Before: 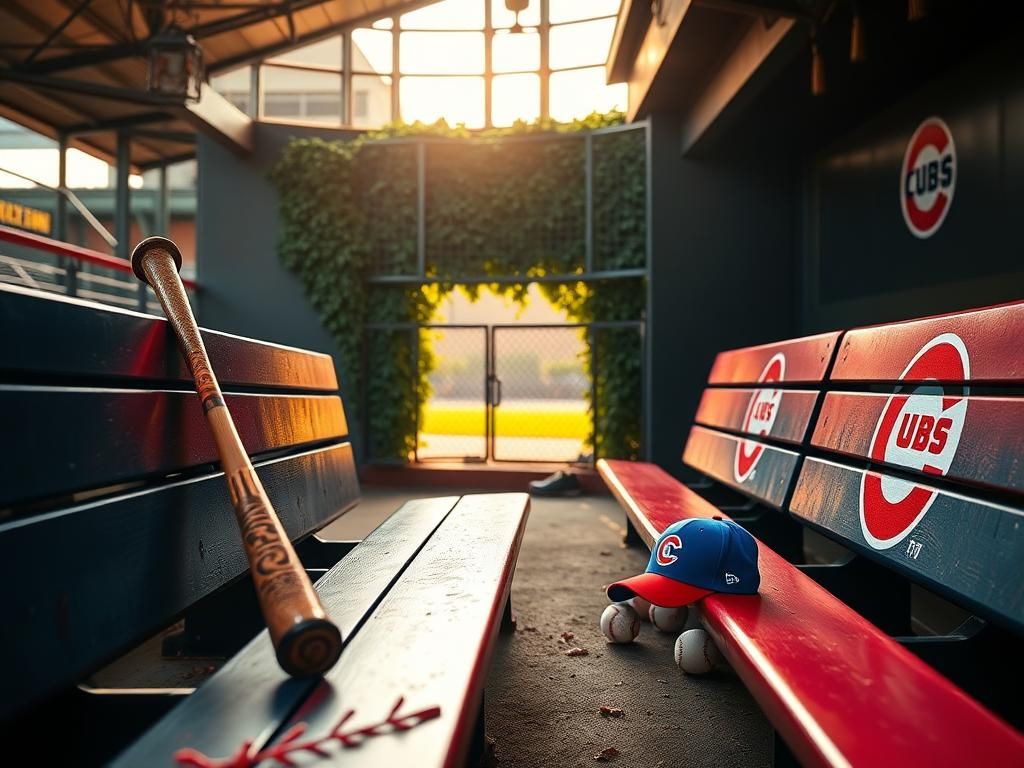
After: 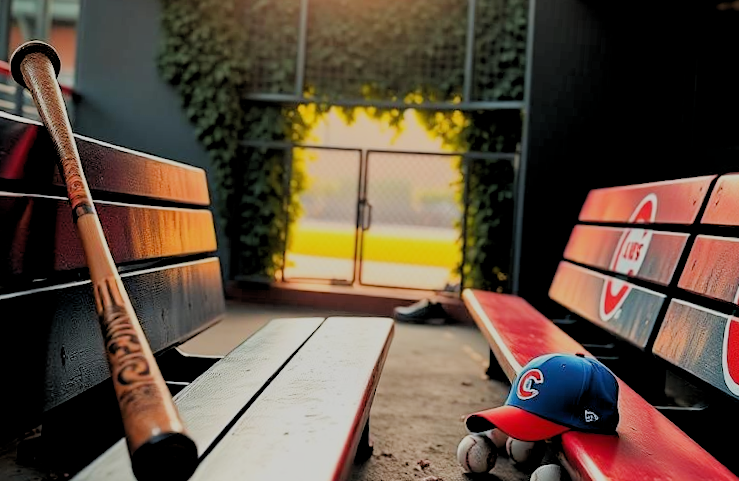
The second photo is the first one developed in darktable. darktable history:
filmic rgb: black relative exposure -7.65 EV, white relative exposure 4.56 EV, hardness 3.61, contrast 1.05
crop and rotate: angle -3.37°, left 9.79%, top 20.73%, right 12.42%, bottom 11.82%
rgb levels: preserve colors sum RGB, levels [[0.038, 0.433, 0.934], [0, 0.5, 1], [0, 0.5, 1]]
